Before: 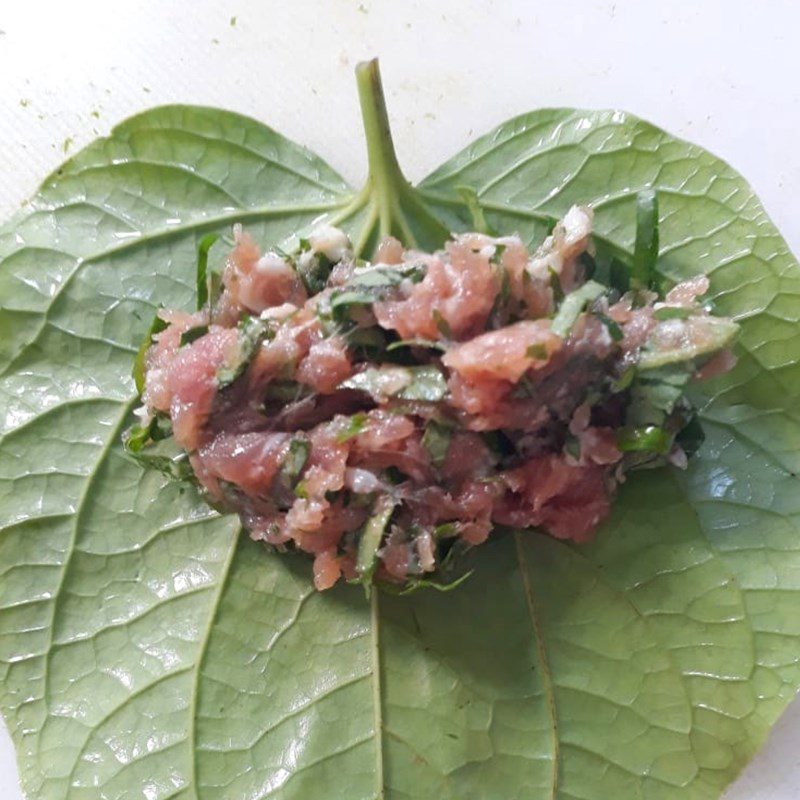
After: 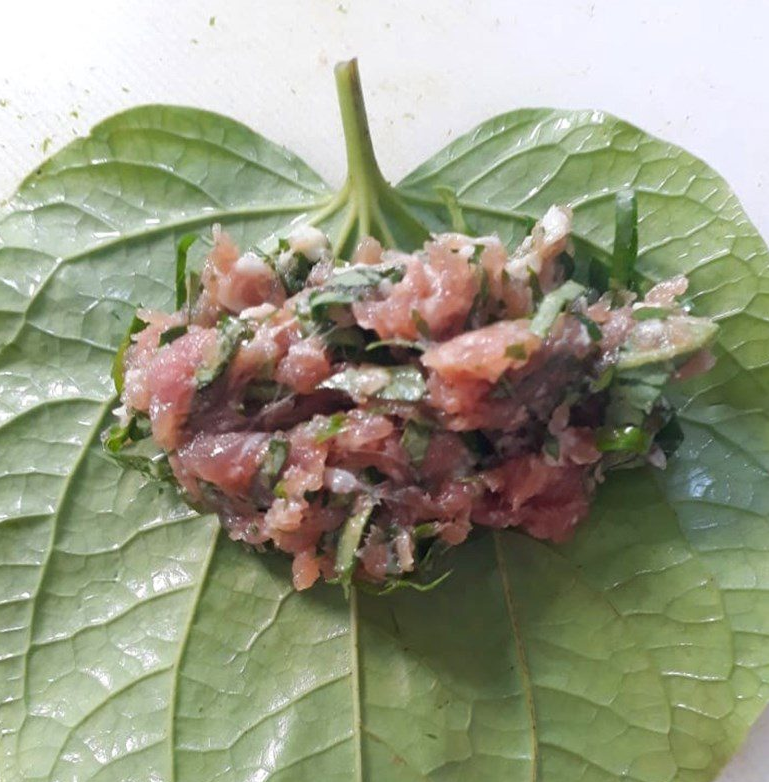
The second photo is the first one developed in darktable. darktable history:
crop and rotate: left 2.741%, right 1.072%, bottom 2.138%
